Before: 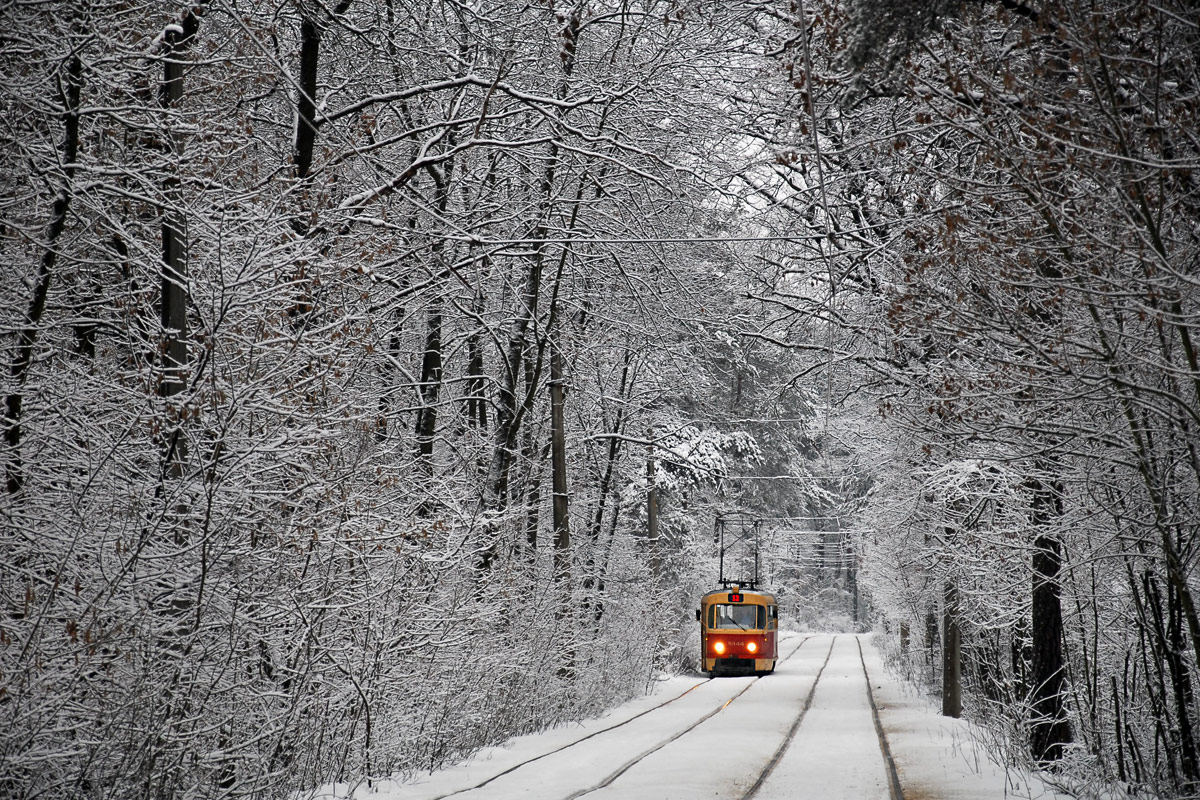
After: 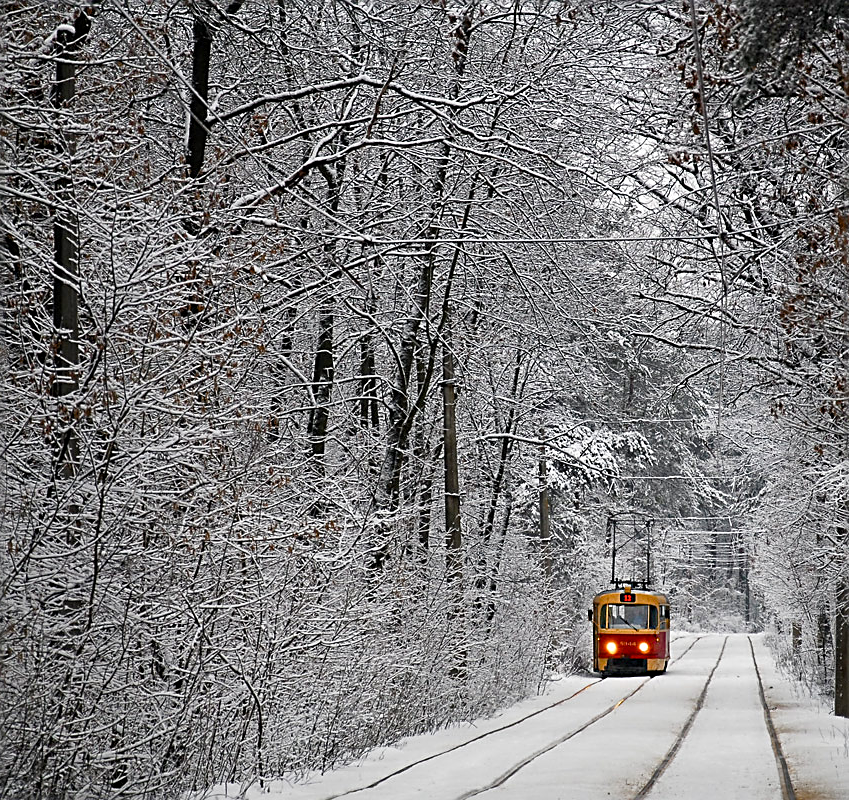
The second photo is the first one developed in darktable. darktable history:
crop and rotate: left 9.061%, right 20.142%
sharpen: amount 0.575
color balance rgb: perceptual saturation grading › global saturation 20%, perceptual saturation grading › highlights -25%, perceptual saturation grading › shadows 50%
